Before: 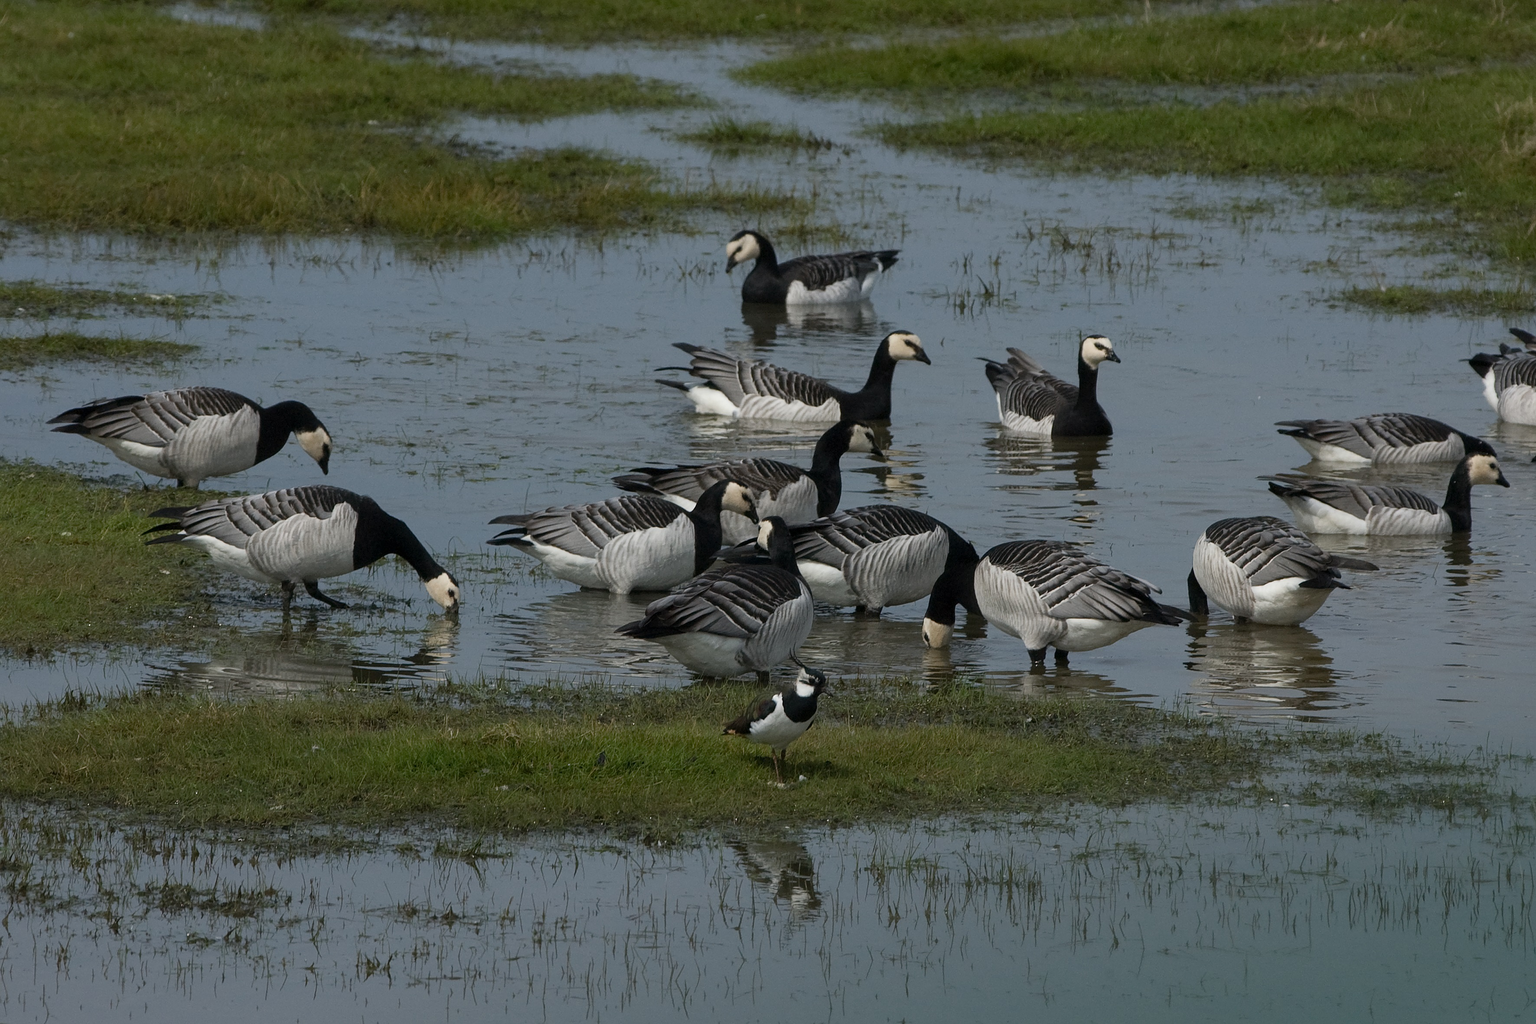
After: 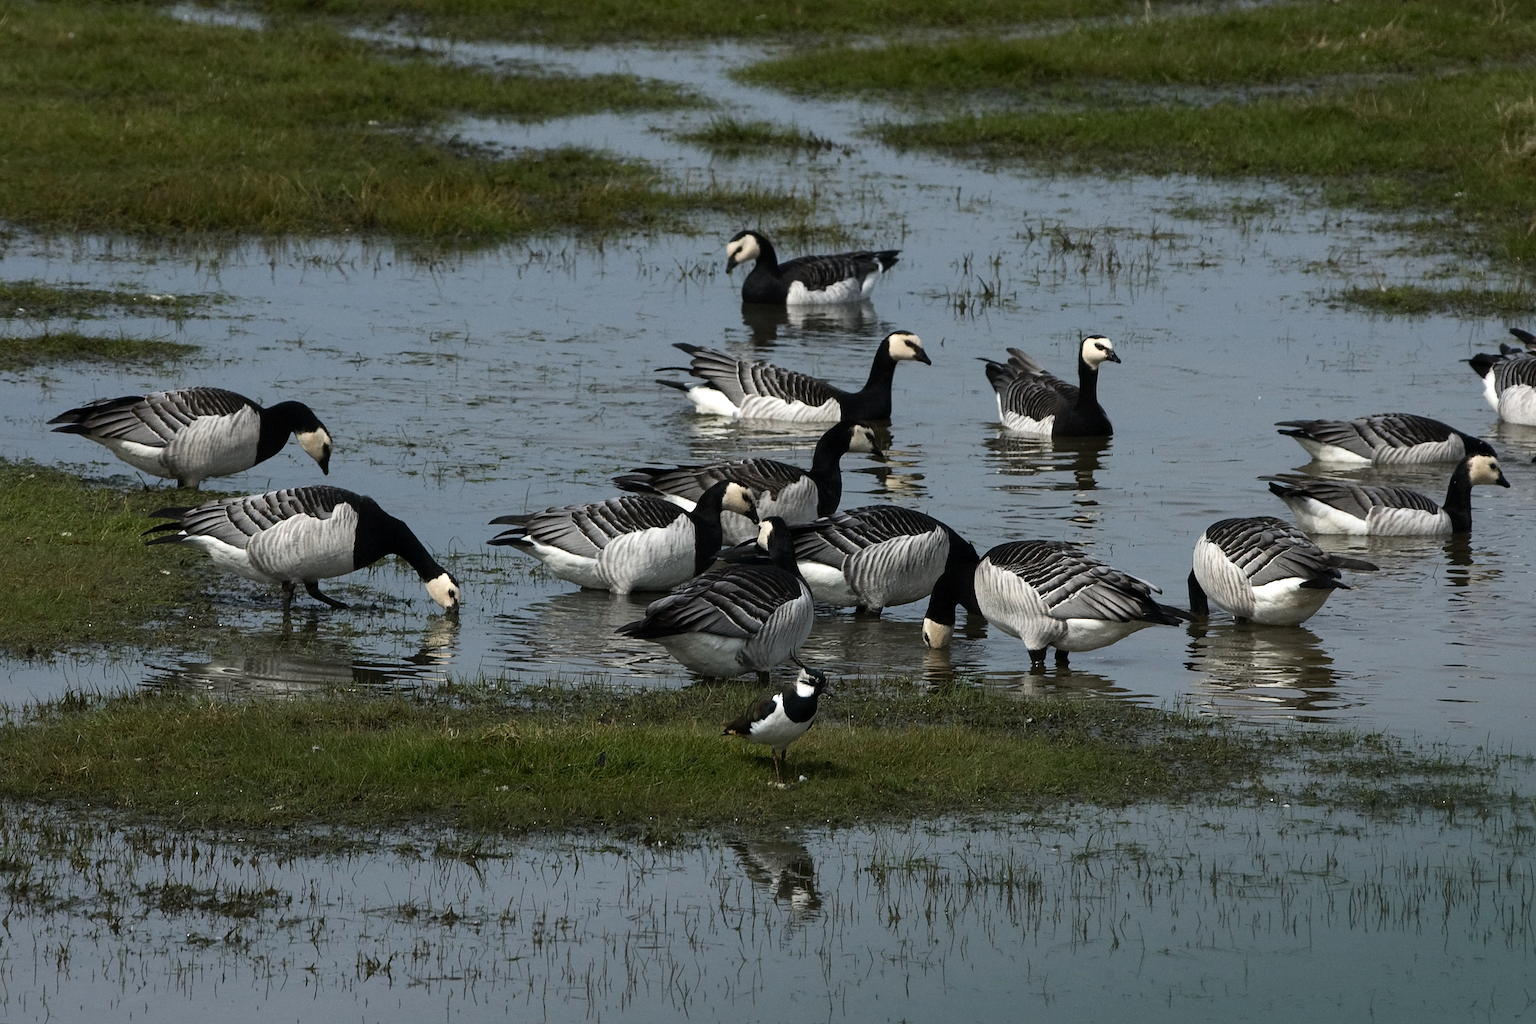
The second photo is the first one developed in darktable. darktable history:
tone equalizer: -8 EV -0.75 EV, -7 EV -0.7 EV, -6 EV -0.6 EV, -5 EV -0.4 EV, -3 EV 0.4 EV, -2 EV 0.6 EV, -1 EV 0.7 EV, +0 EV 0.75 EV, edges refinement/feathering 500, mask exposure compensation -1.57 EV, preserve details no
rgb levels: preserve colors max RGB
